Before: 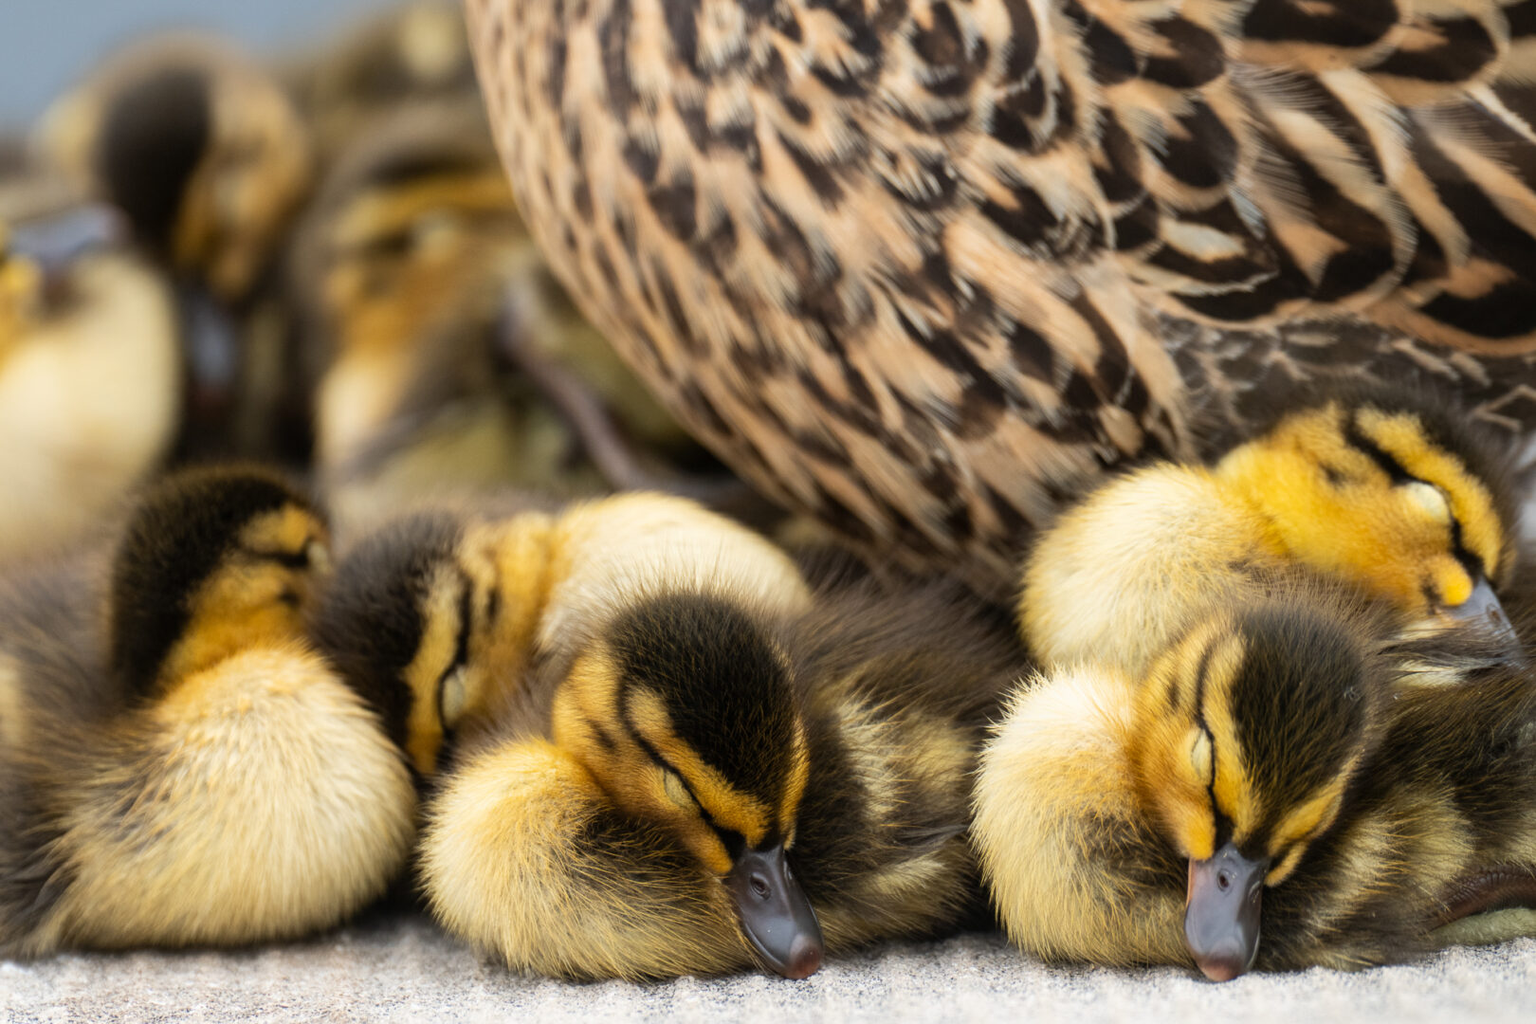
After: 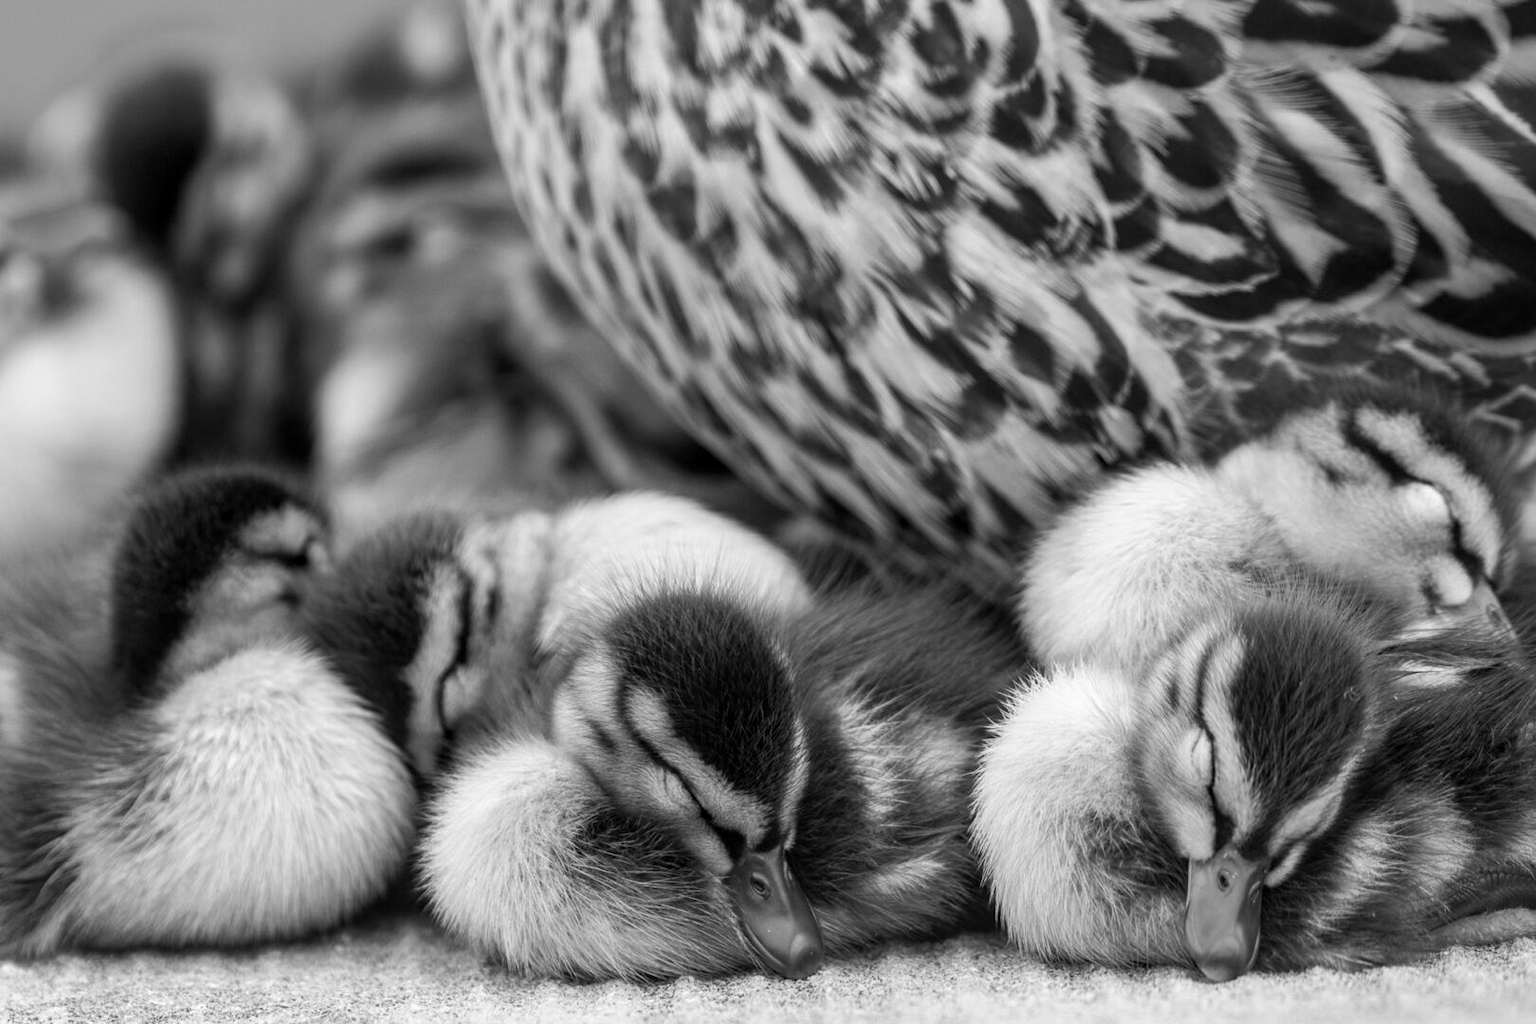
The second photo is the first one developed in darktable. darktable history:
shadows and highlights: shadows 25, highlights -25
monochrome: a -6.99, b 35.61, size 1.4
local contrast: on, module defaults
